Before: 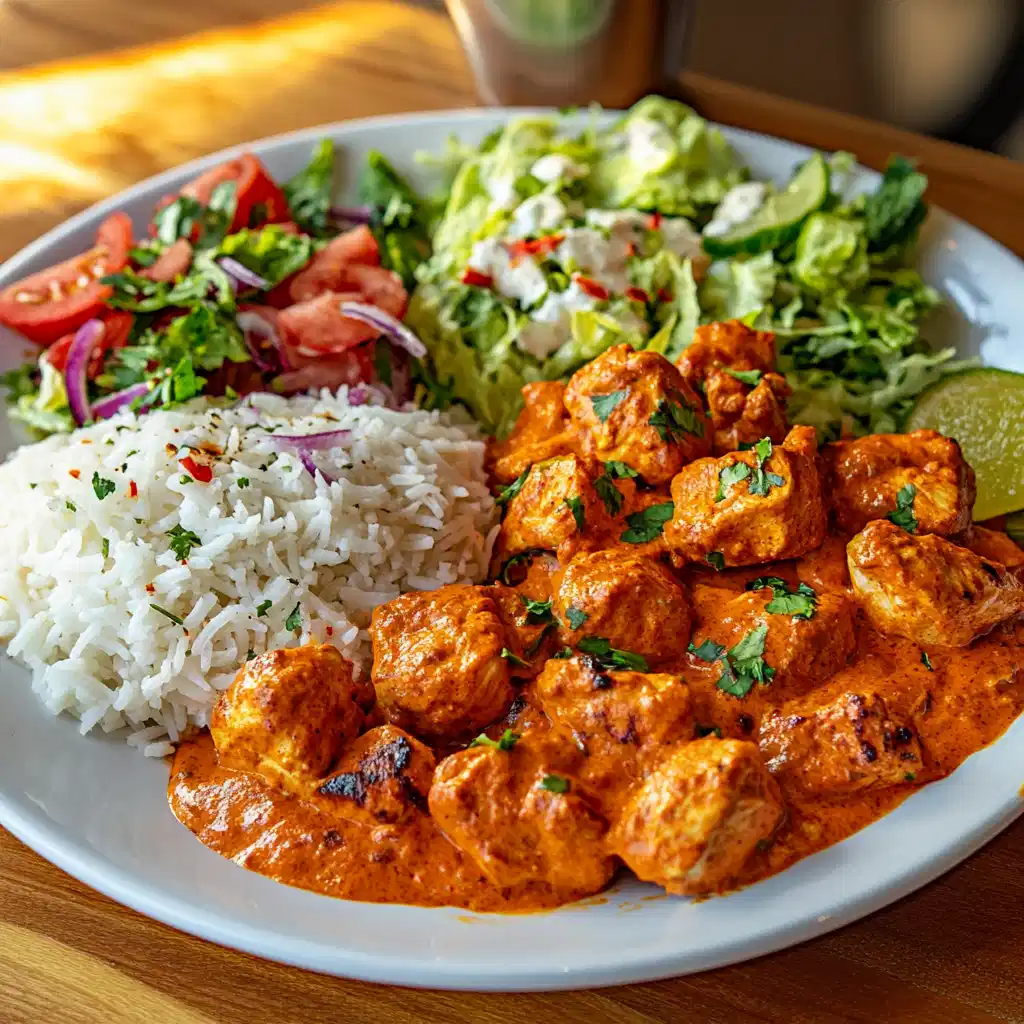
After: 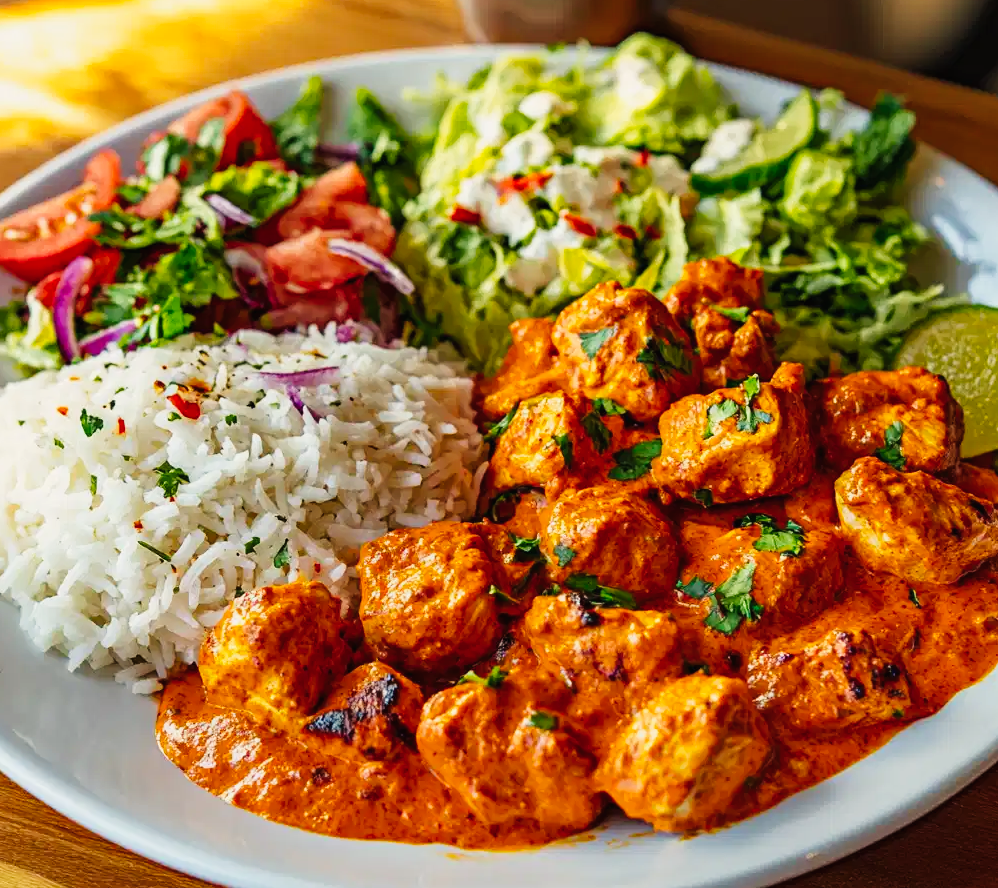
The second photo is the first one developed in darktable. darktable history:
tone curve: curves: ch0 [(0, 0.011) (0.139, 0.106) (0.295, 0.271) (0.499, 0.523) (0.739, 0.782) (0.857, 0.879) (1, 0.967)]; ch1 [(0, 0) (0.272, 0.249) (0.39, 0.379) (0.469, 0.456) (0.495, 0.497) (0.524, 0.53) (0.588, 0.62) (0.725, 0.779) (1, 1)]; ch2 [(0, 0) (0.125, 0.089) (0.35, 0.317) (0.437, 0.42) (0.502, 0.499) (0.533, 0.553) (0.599, 0.638) (1, 1)], preserve colors none
crop: left 1.192%, top 6.154%, right 1.293%, bottom 7.105%
color balance rgb: highlights gain › chroma 2.187%, highlights gain › hue 75.31°, perceptual saturation grading › global saturation 0.694%, global vibrance 20%
